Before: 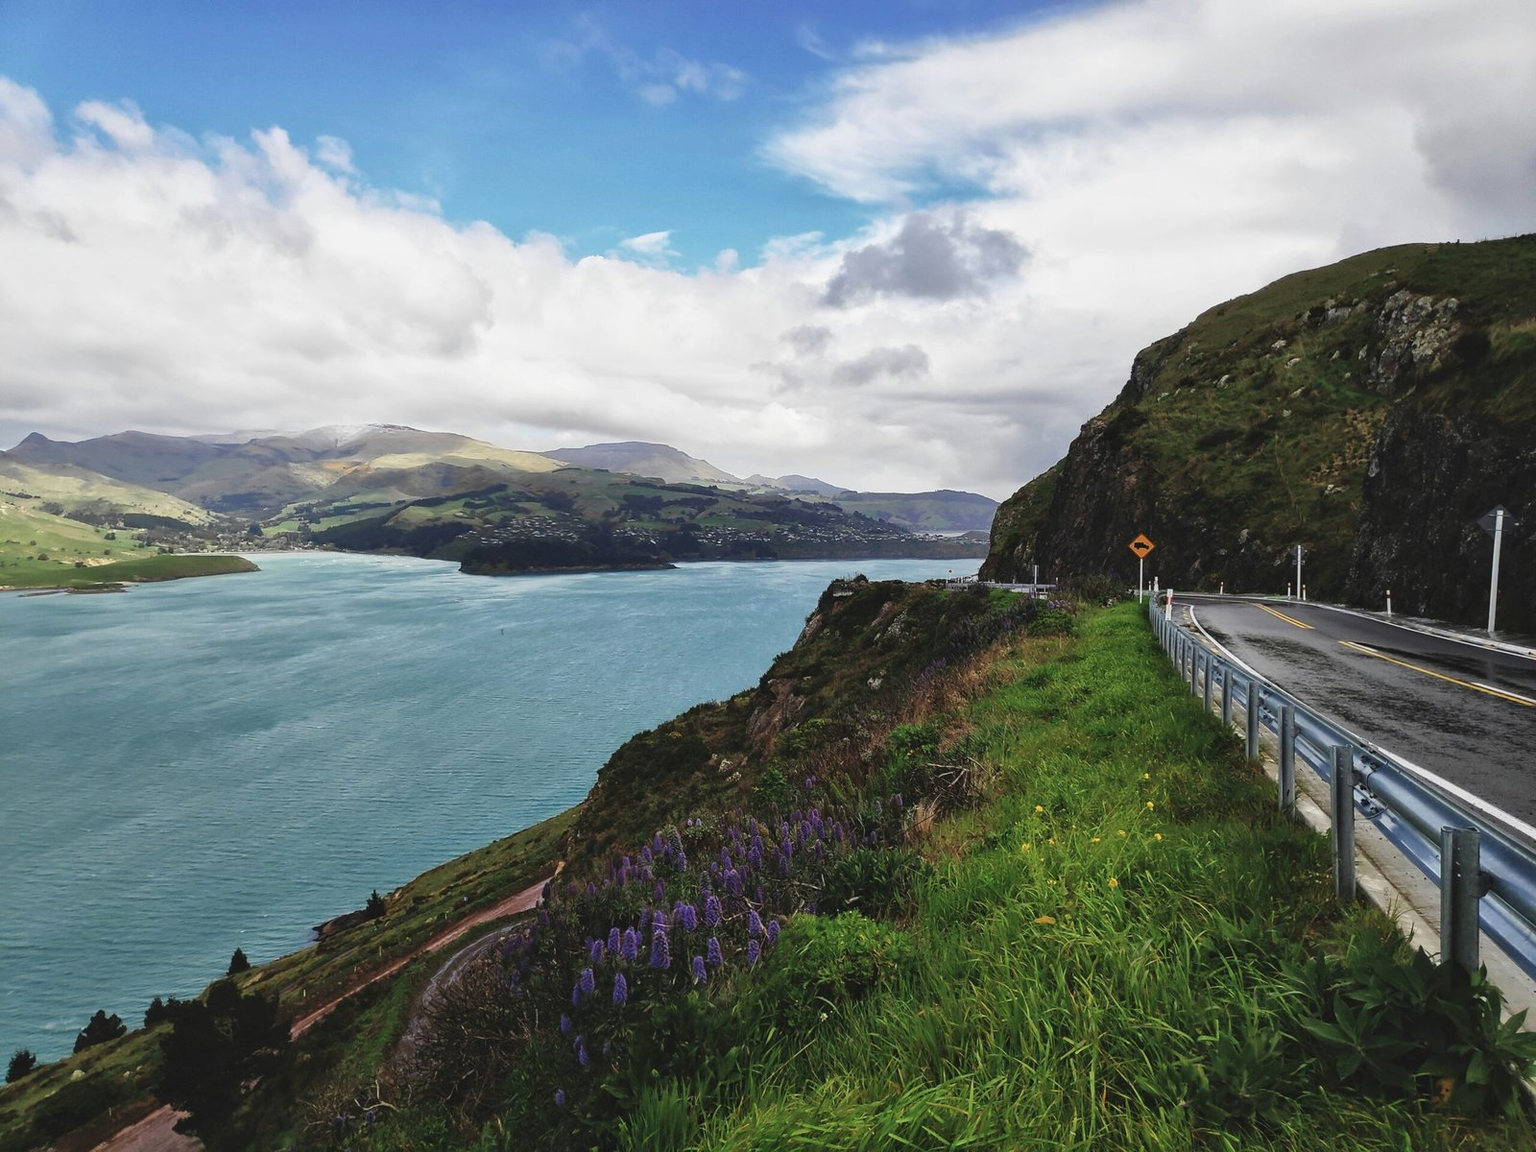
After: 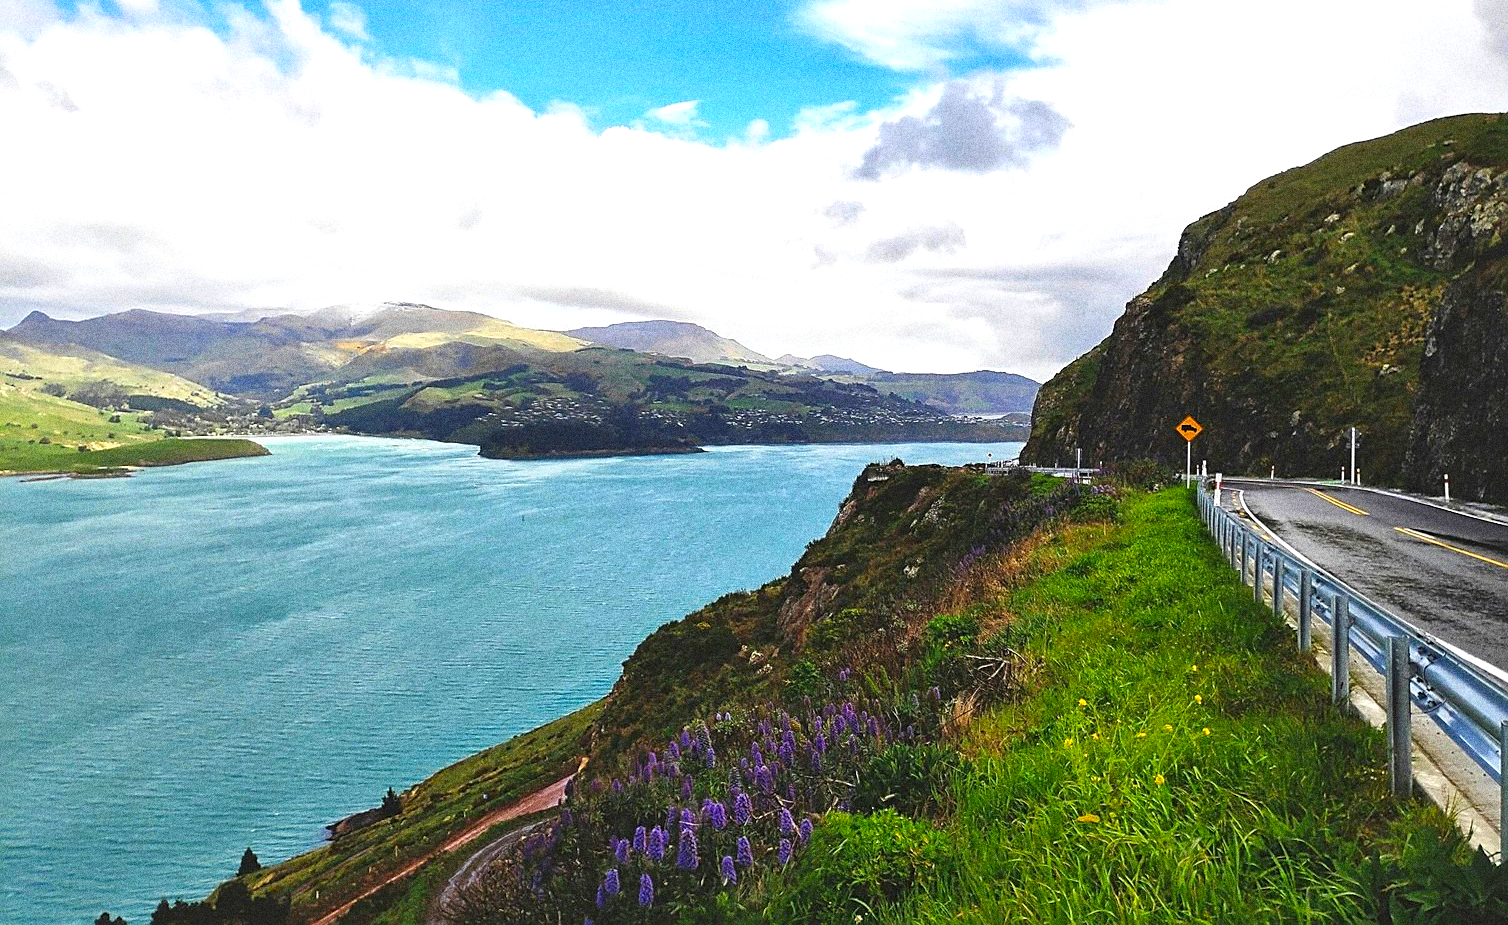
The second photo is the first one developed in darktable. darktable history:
color balance rgb: linear chroma grading › global chroma 15%, perceptual saturation grading › global saturation 30%
sharpen: on, module defaults
crop and rotate: angle 0.03°, top 11.643%, right 5.651%, bottom 11.189%
exposure: exposure 0.6 EV, compensate highlight preservation false
grain: coarseness 14.49 ISO, strength 48.04%, mid-tones bias 35%
